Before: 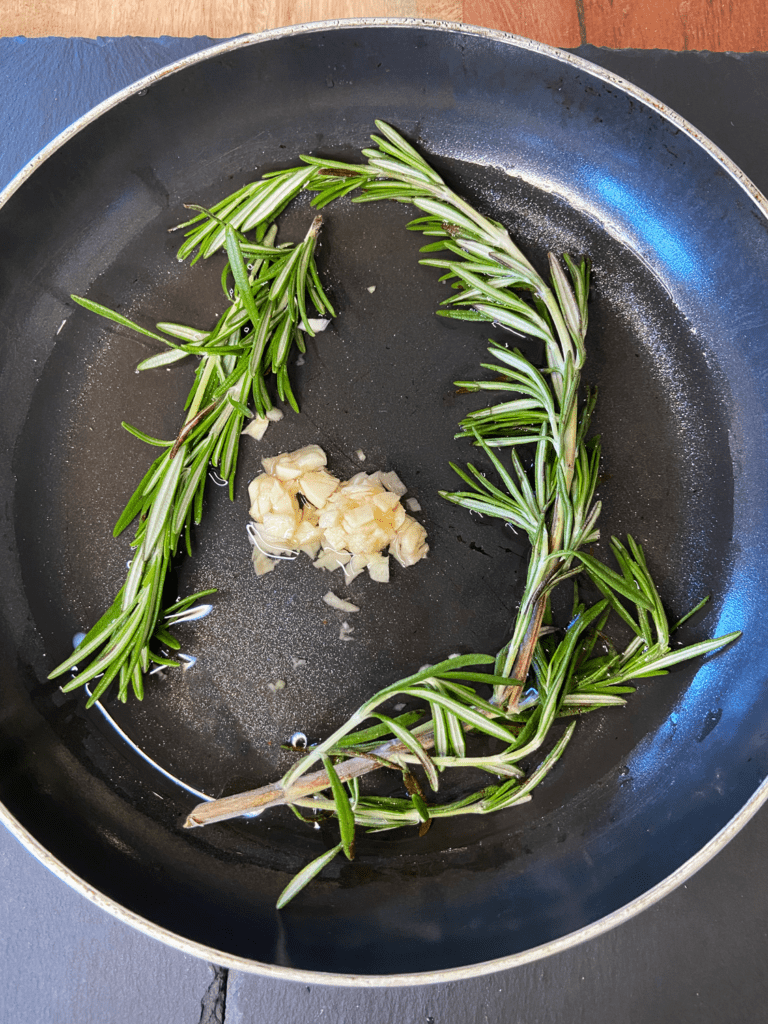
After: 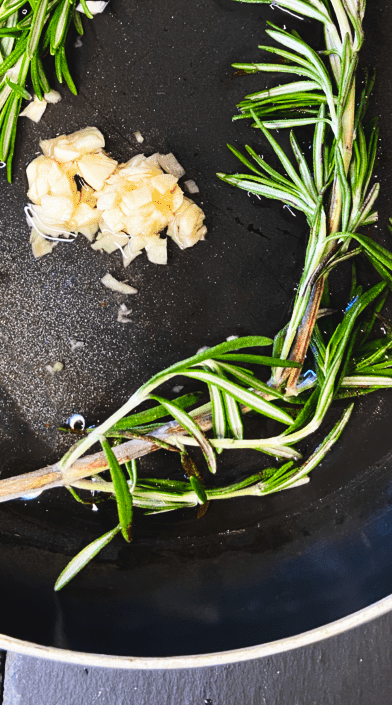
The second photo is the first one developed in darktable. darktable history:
crop and rotate: left 29.02%, top 31.065%, right 19.822%
tone curve: curves: ch0 [(0, 0) (0.003, 0.047) (0.011, 0.047) (0.025, 0.049) (0.044, 0.051) (0.069, 0.055) (0.1, 0.066) (0.136, 0.089) (0.177, 0.12) (0.224, 0.155) (0.277, 0.205) (0.335, 0.281) (0.399, 0.37) (0.468, 0.47) (0.543, 0.574) (0.623, 0.687) (0.709, 0.801) (0.801, 0.89) (0.898, 0.963) (1, 1)], preserve colors none
